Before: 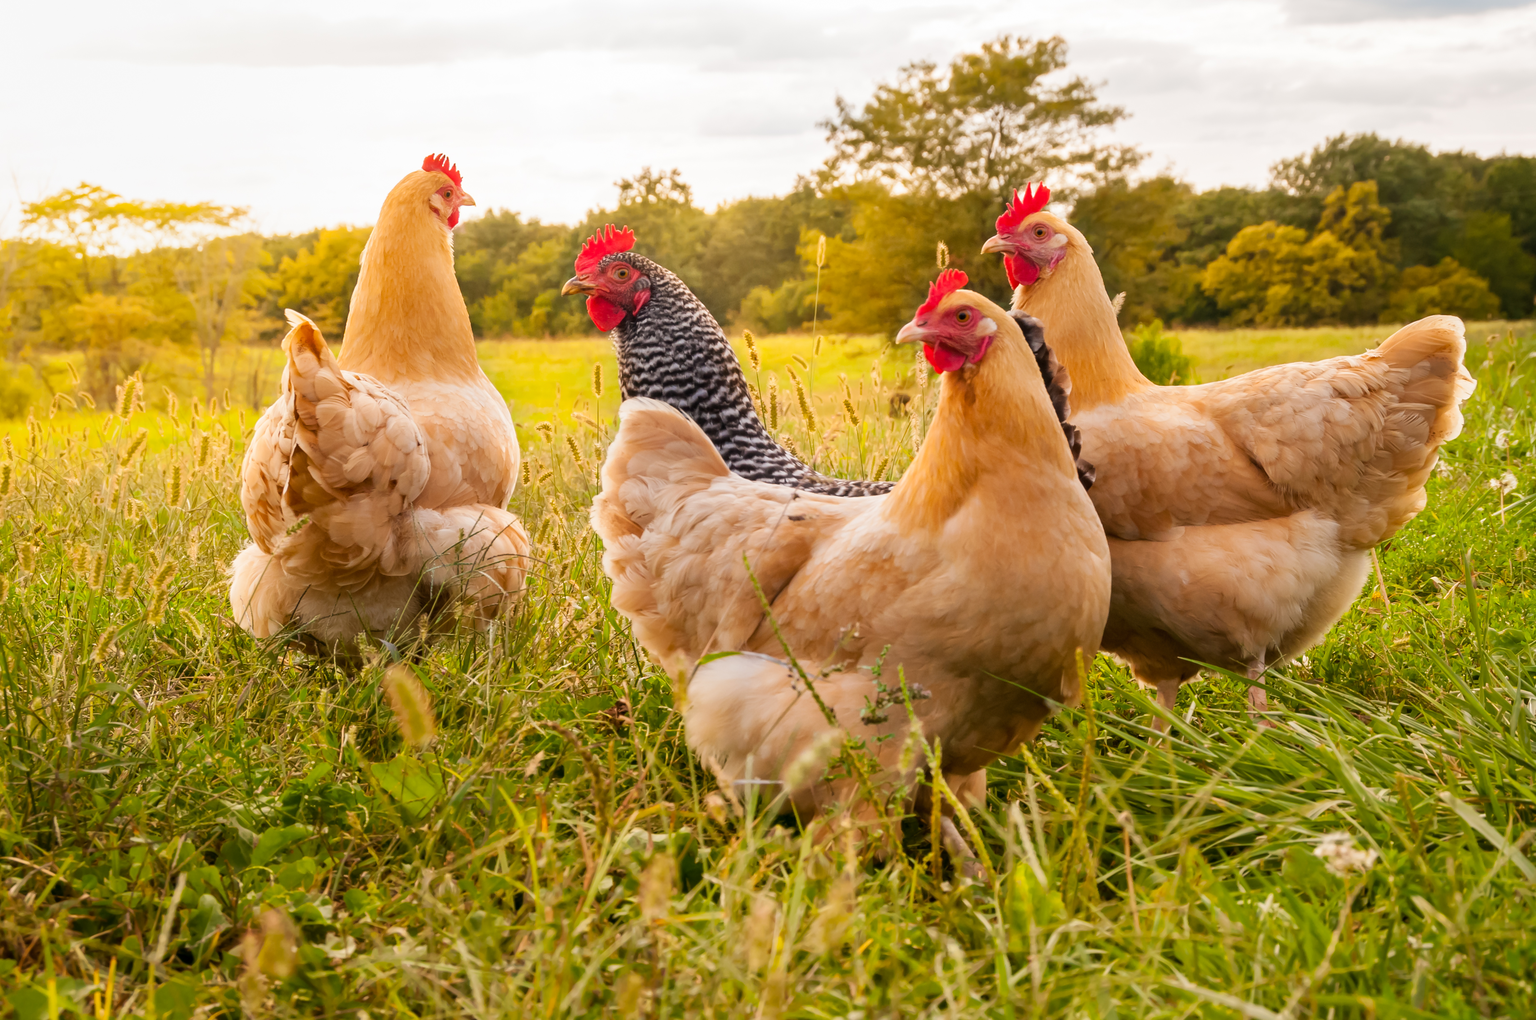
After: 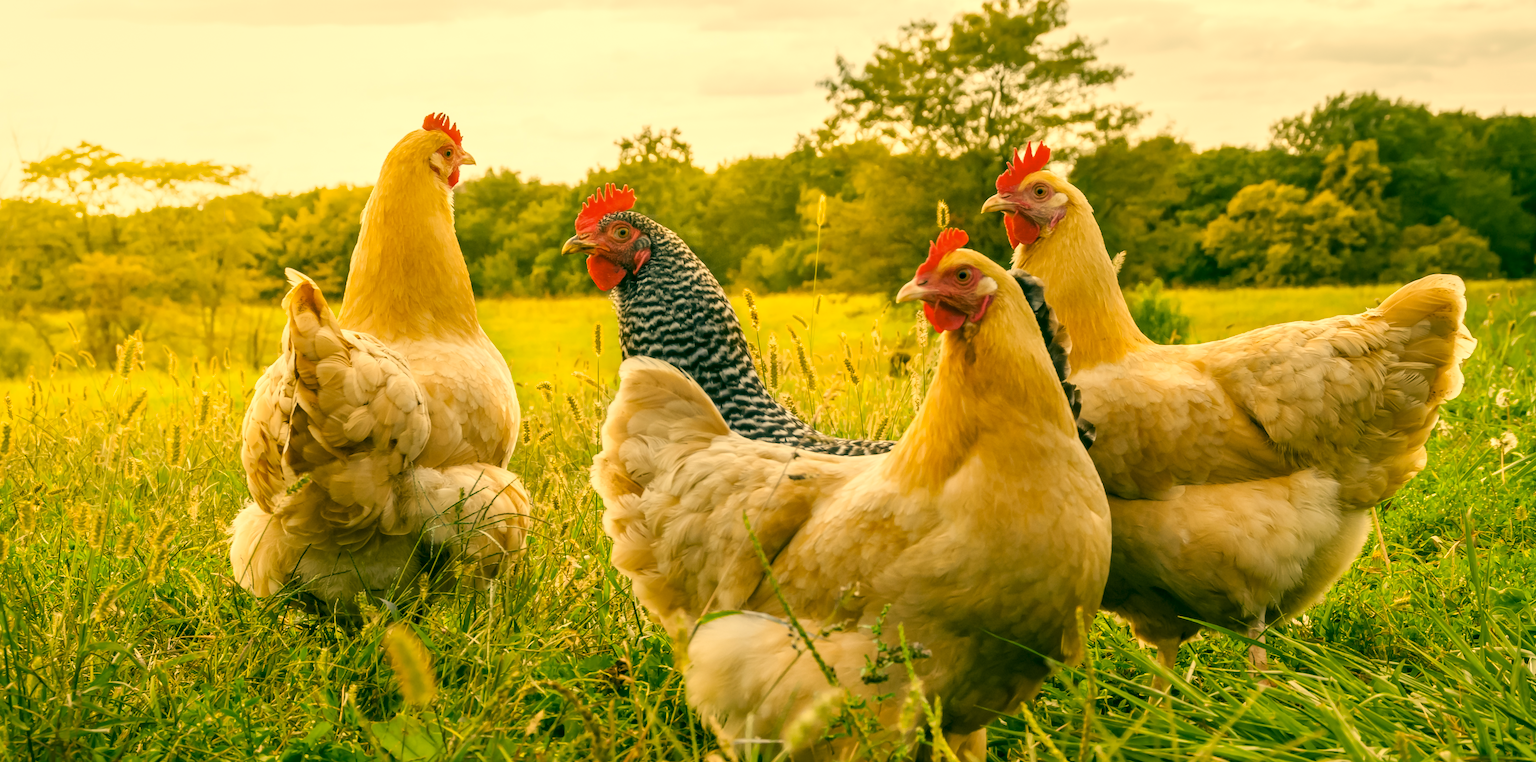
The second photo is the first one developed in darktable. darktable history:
crop: top 4.054%, bottom 21.147%
color correction: highlights a* 5.64, highlights b* 33.72, shadows a* -26.49, shadows b* 4.03
local contrast: on, module defaults
